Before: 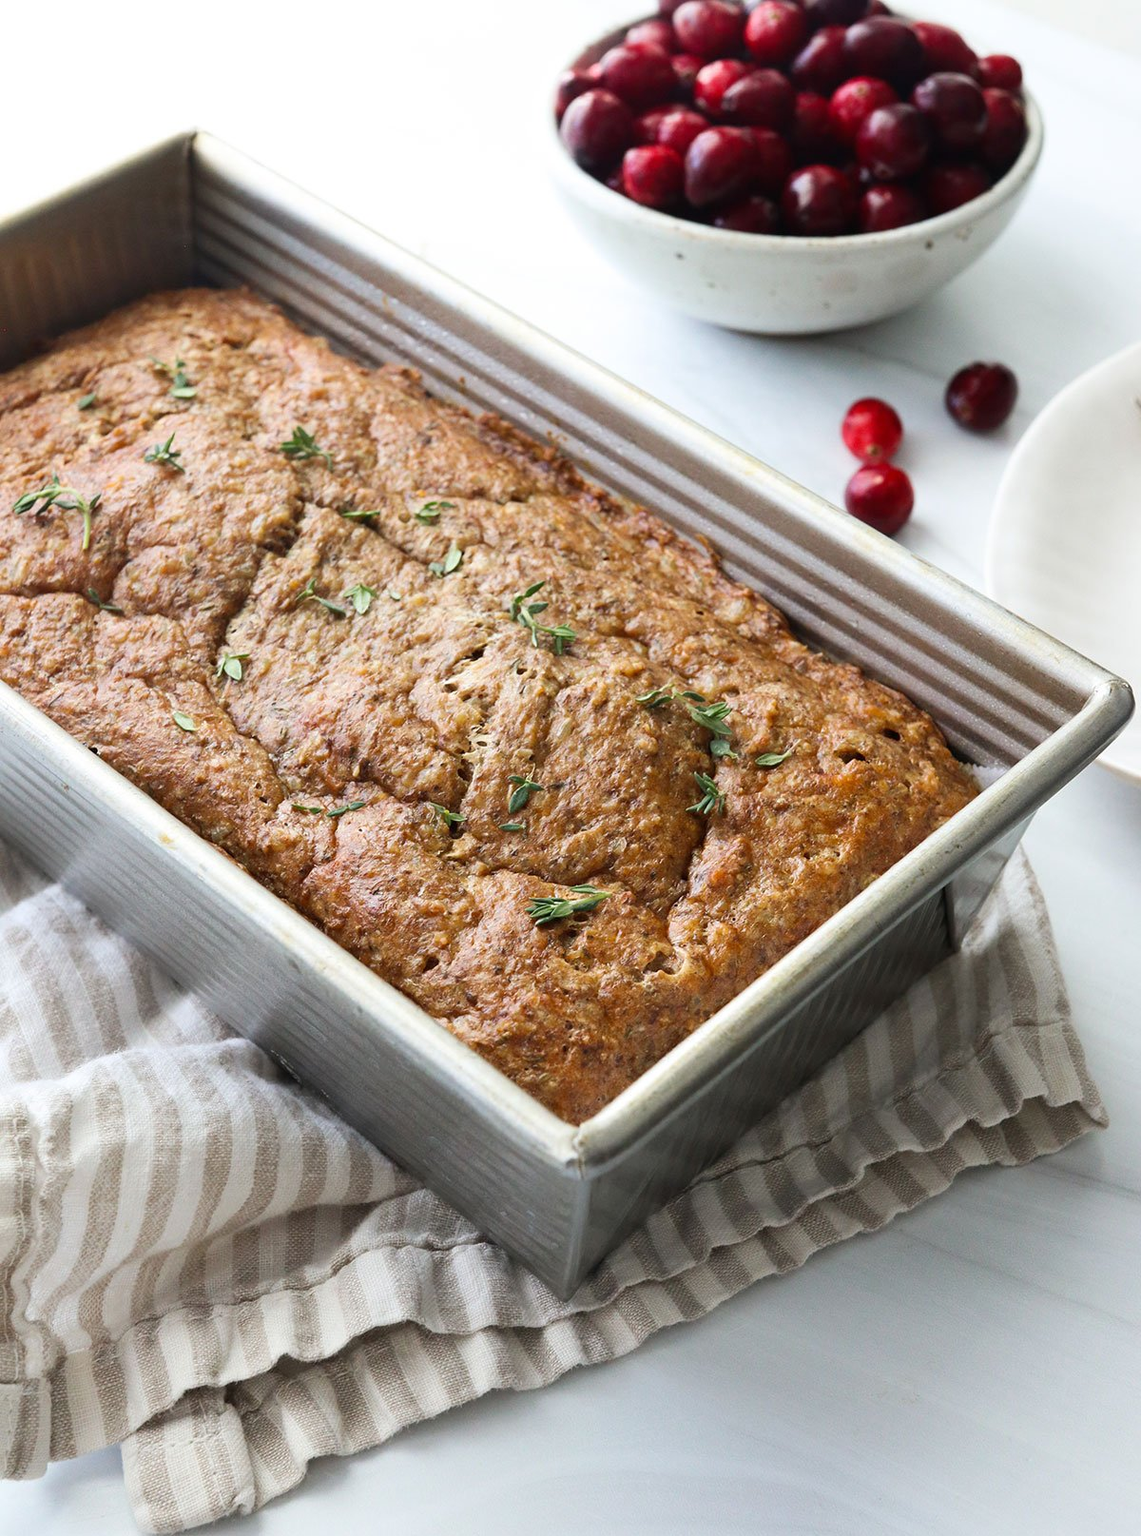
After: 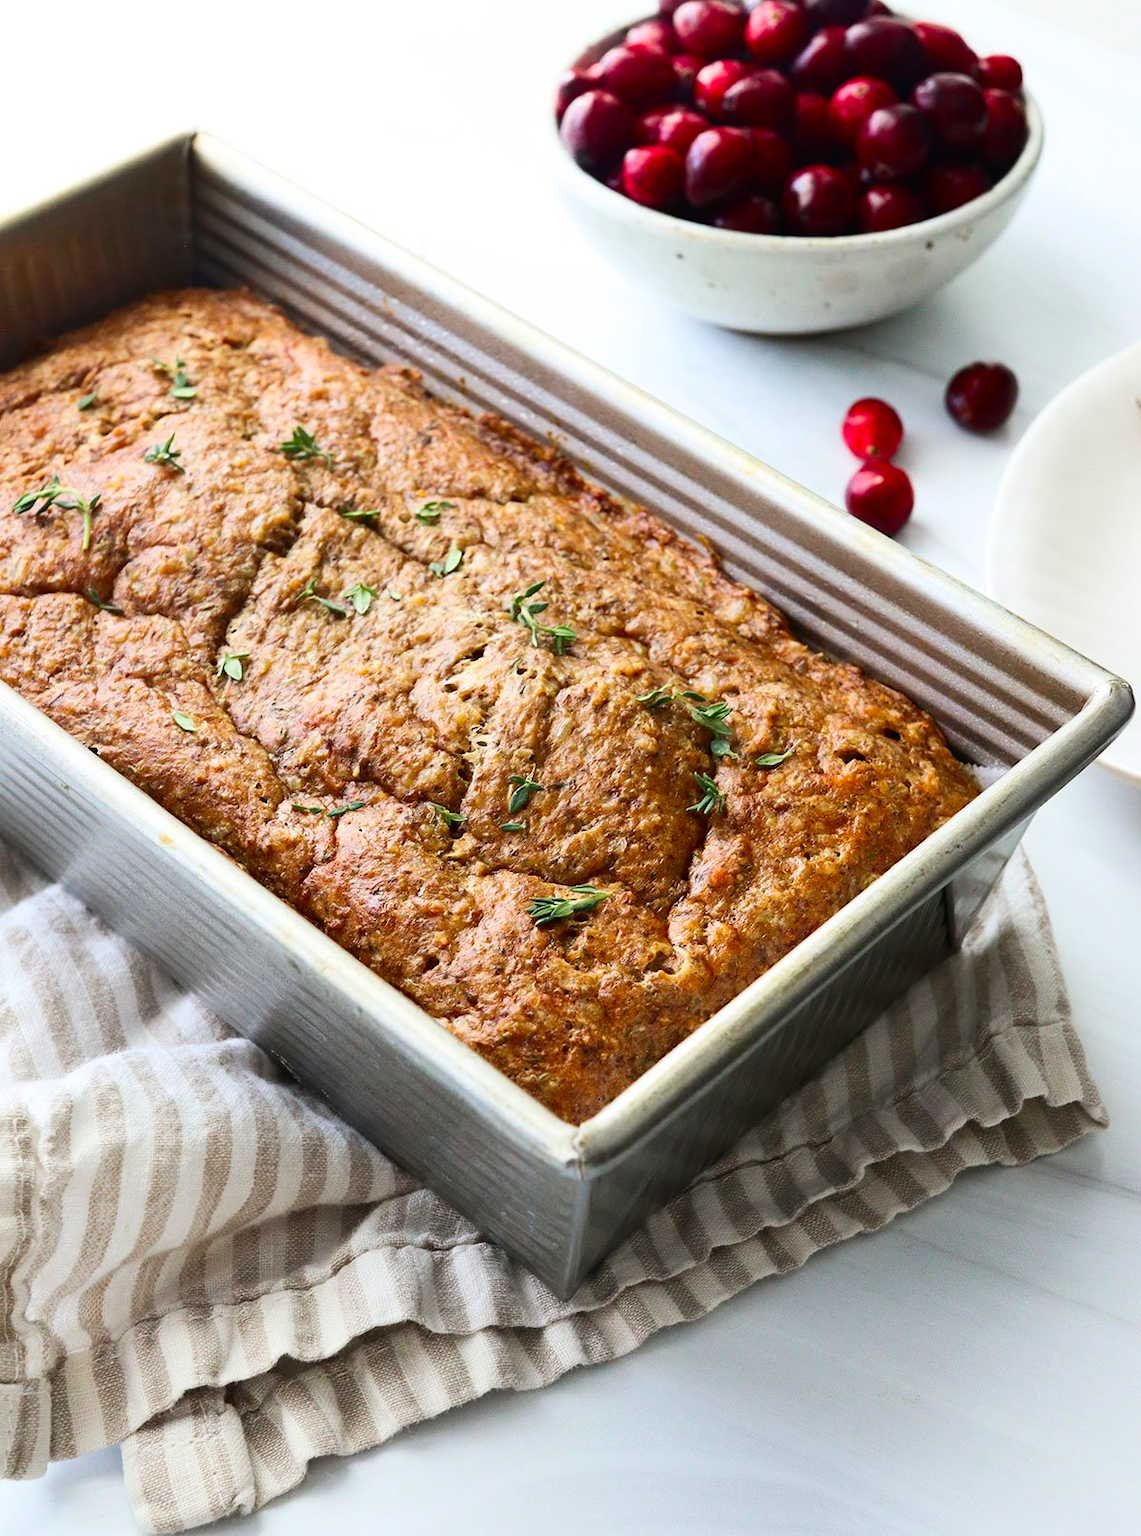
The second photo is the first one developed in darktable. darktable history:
contrast brightness saturation: contrast 0.178, saturation 0.307
